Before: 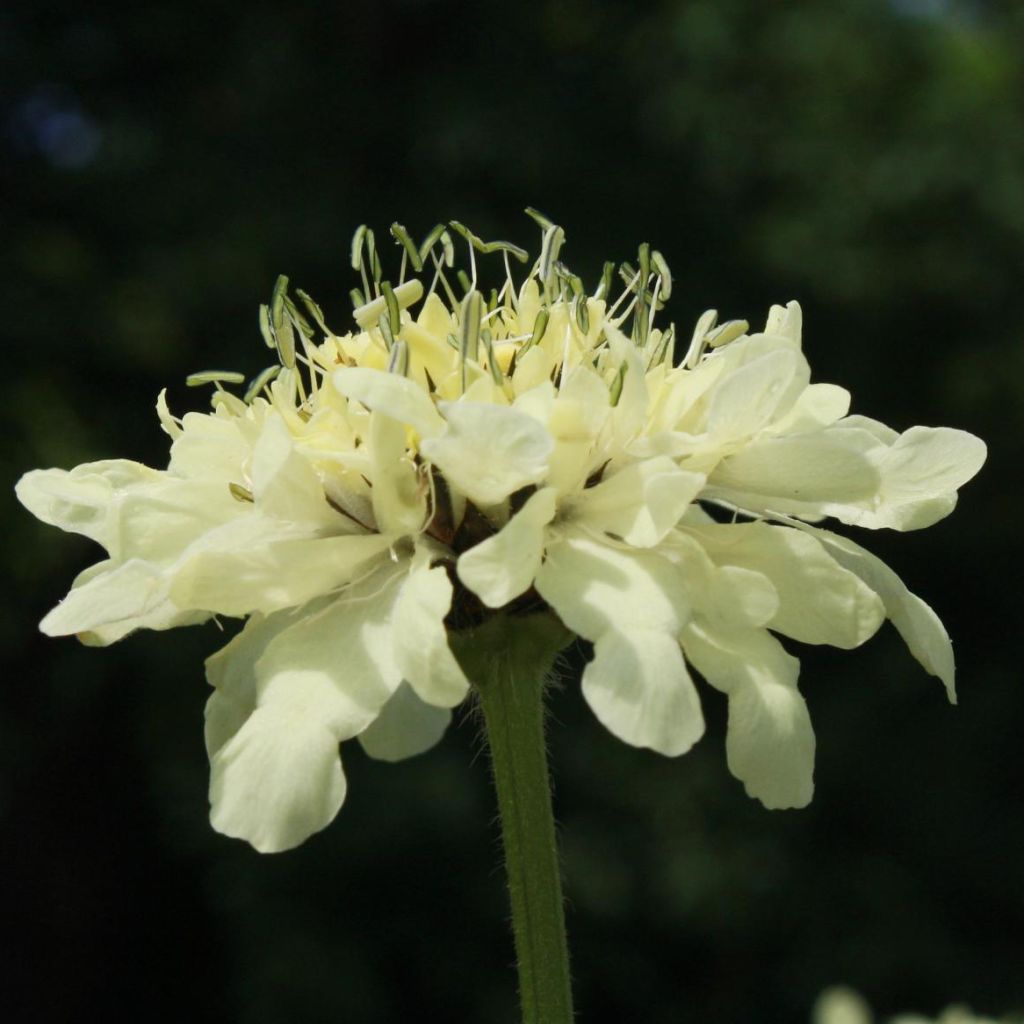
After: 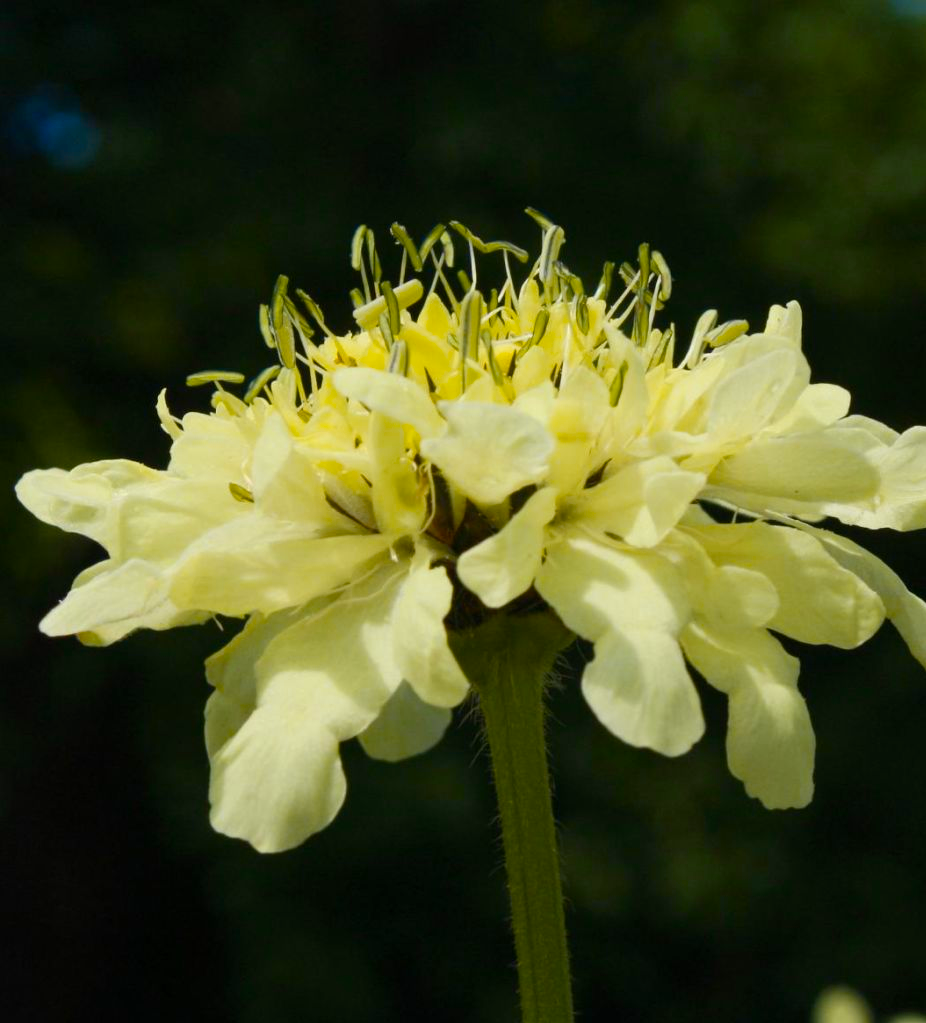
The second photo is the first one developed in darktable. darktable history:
crop: right 9.509%, bottom 0.031%
color zones: curves: ch0 [(0.254, 0.492) (0.724, 0.62)]; ch1 [(0.25, 0.528) (0.719, 0.796)]; ch2 [(0, 0.472) (0.25, 0.5) (0.73, 0.184)]
color balance rgb: linear chroma grading › global chroma 15%, perceptual saturation grading › global saturation 30%
